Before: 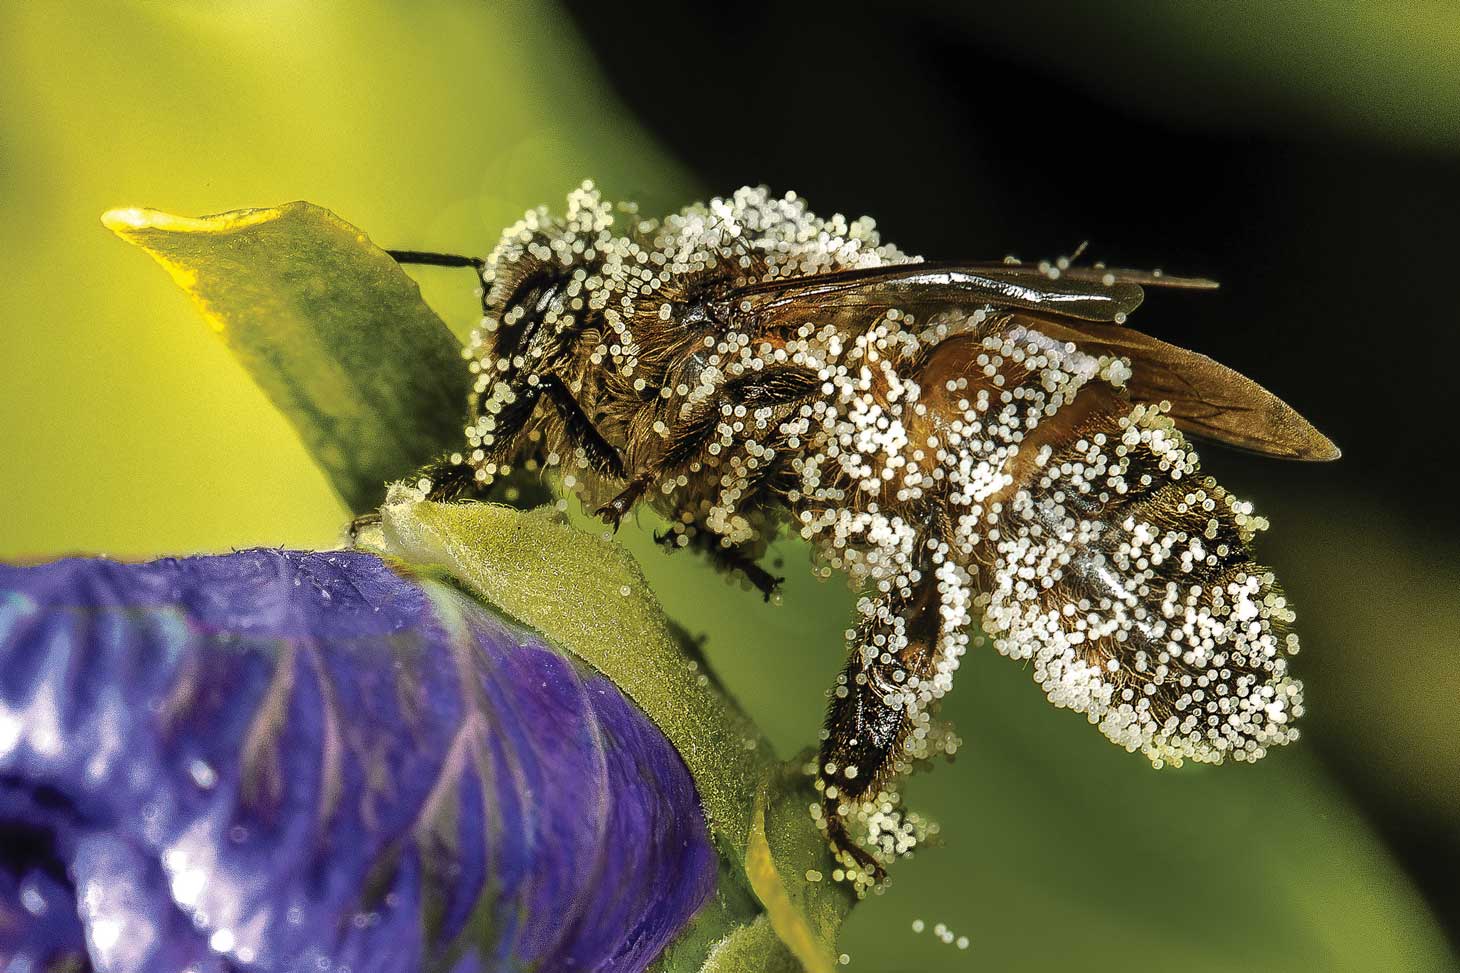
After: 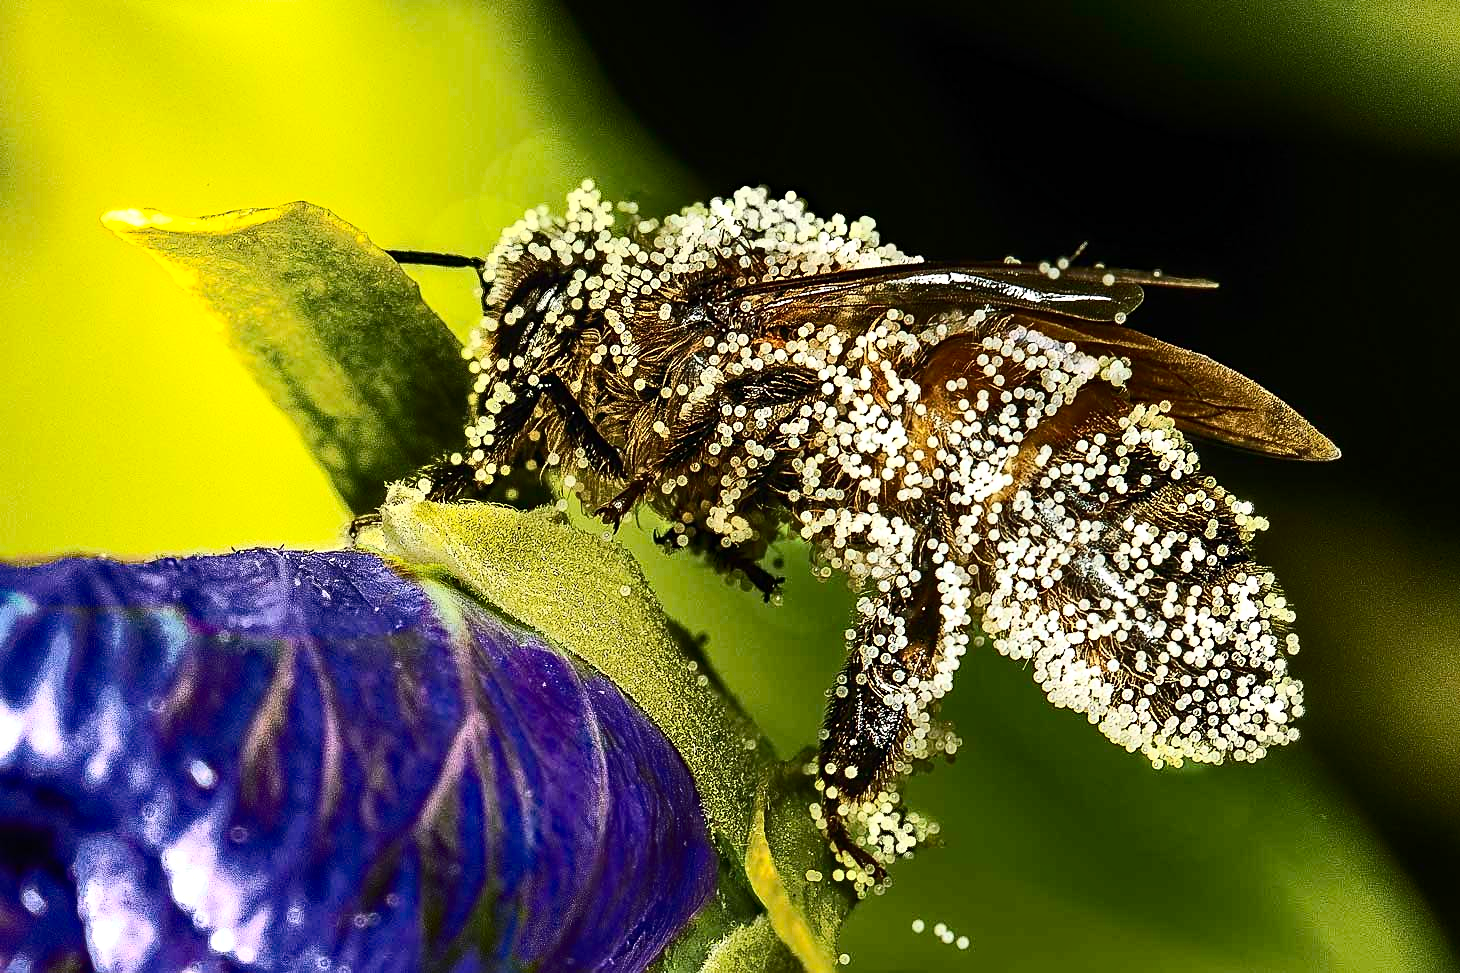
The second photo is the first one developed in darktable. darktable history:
sharpen: on, module defaults
contrast brightness saturation: contrast 0.4, brightness 0.1, saturation 0.21
haze removal: strength 0.5, distance 0.43, compatibility mode true, adaptive false
